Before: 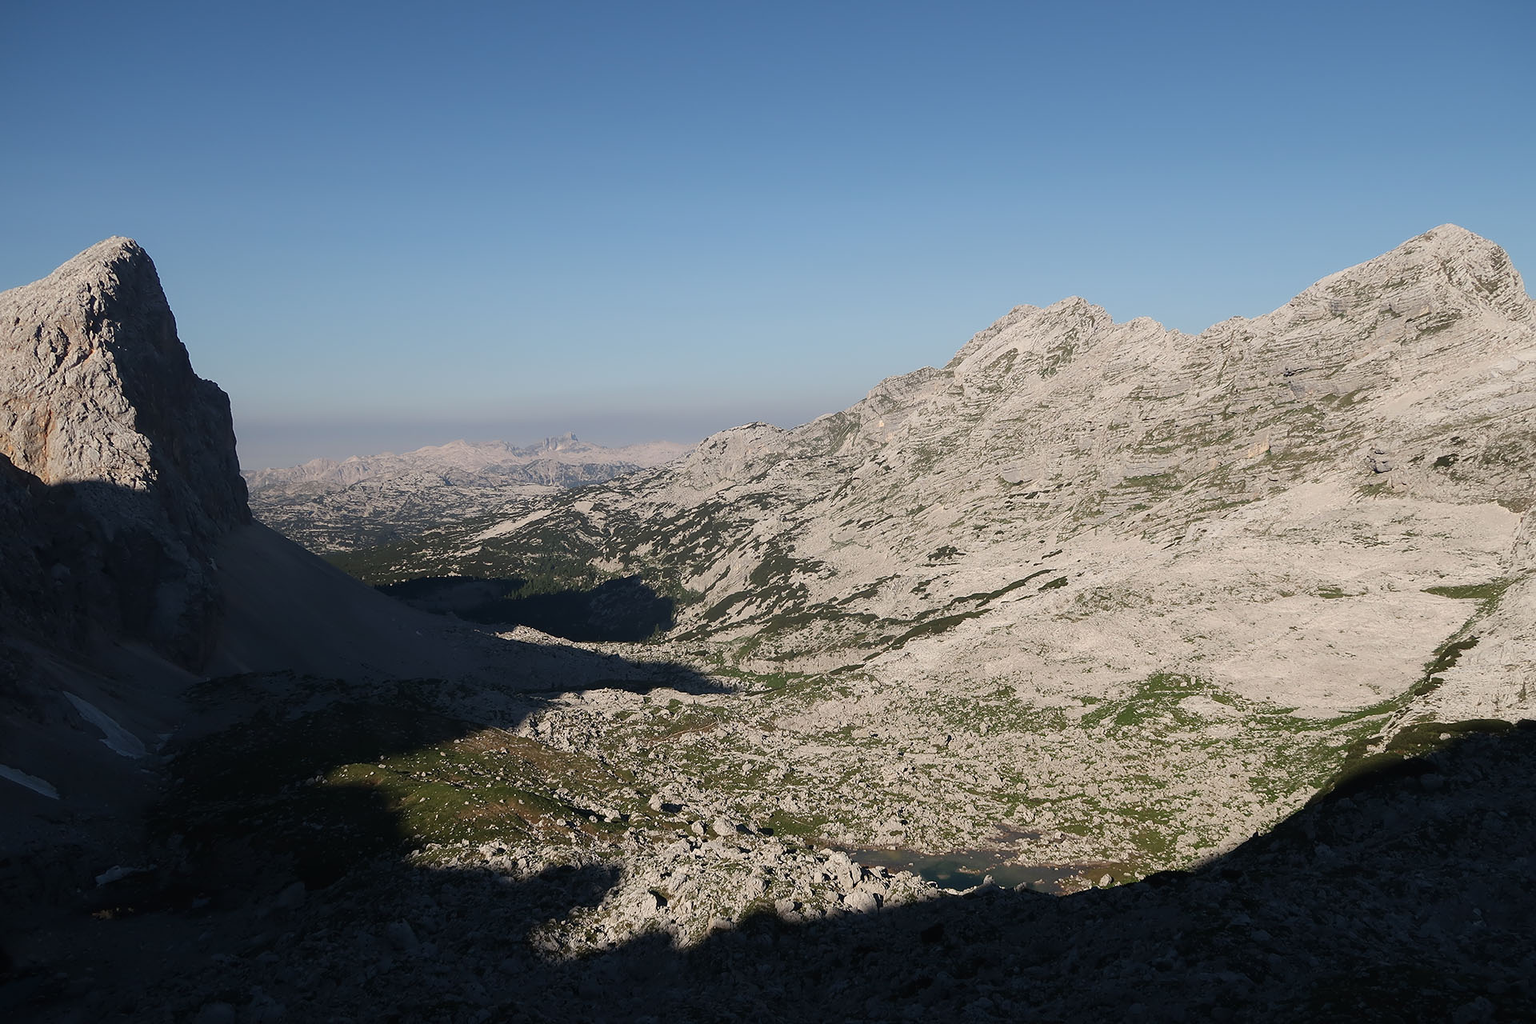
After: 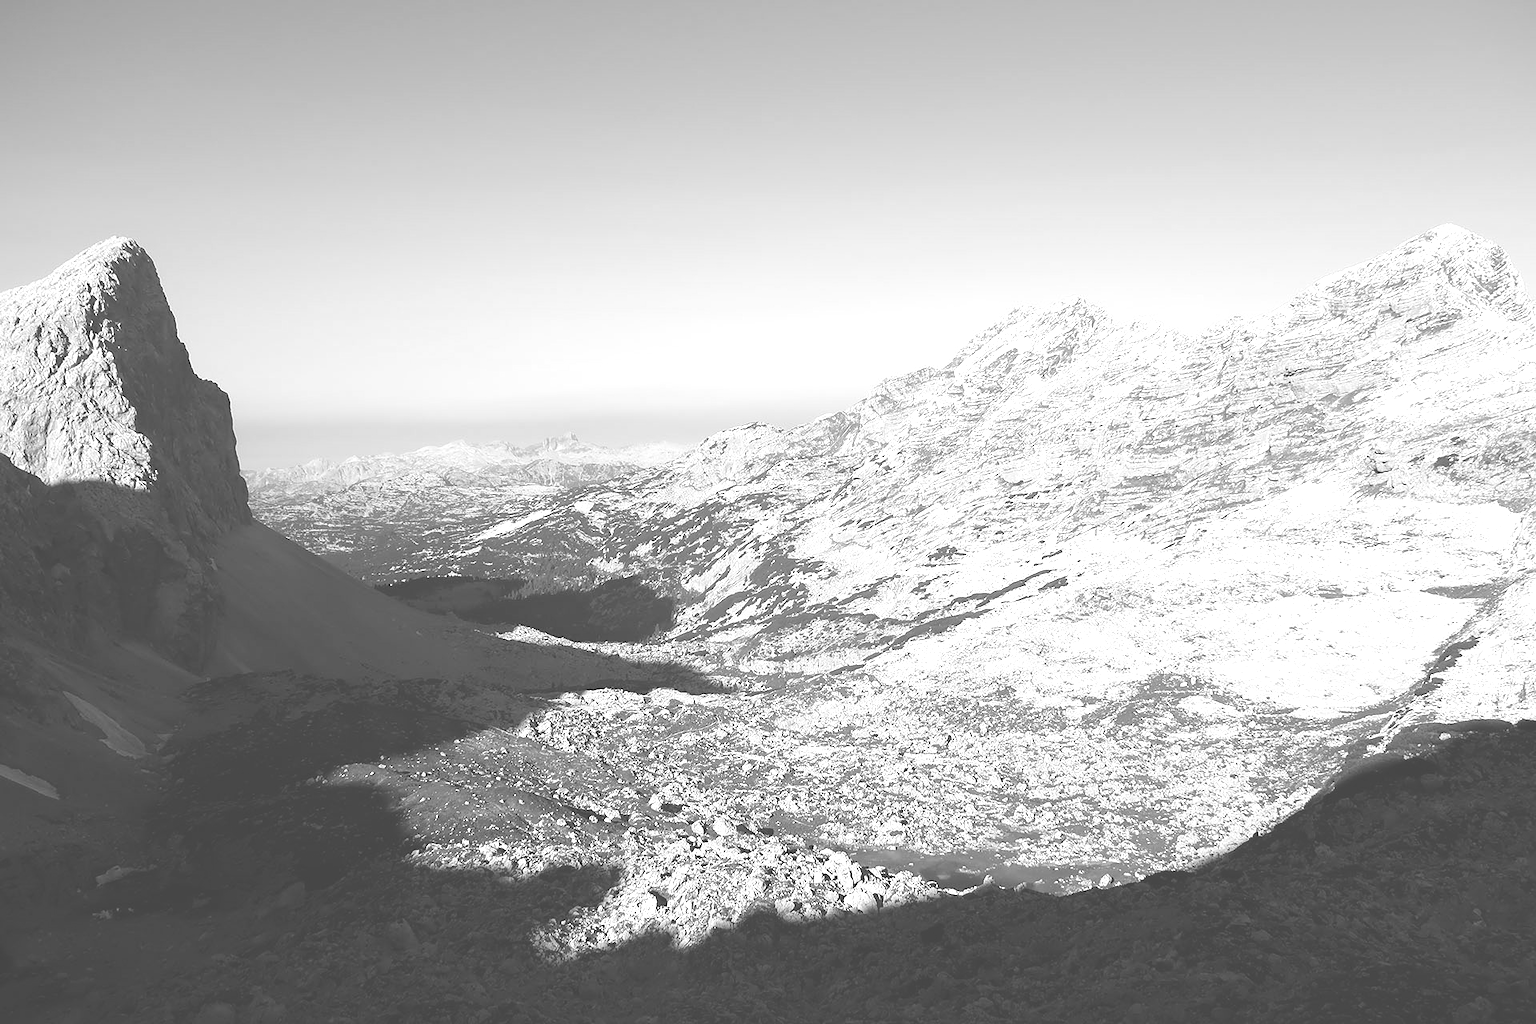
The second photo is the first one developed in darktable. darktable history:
monochrome: on, module defaults
colorize: hue 28.8°, source mix 100%
